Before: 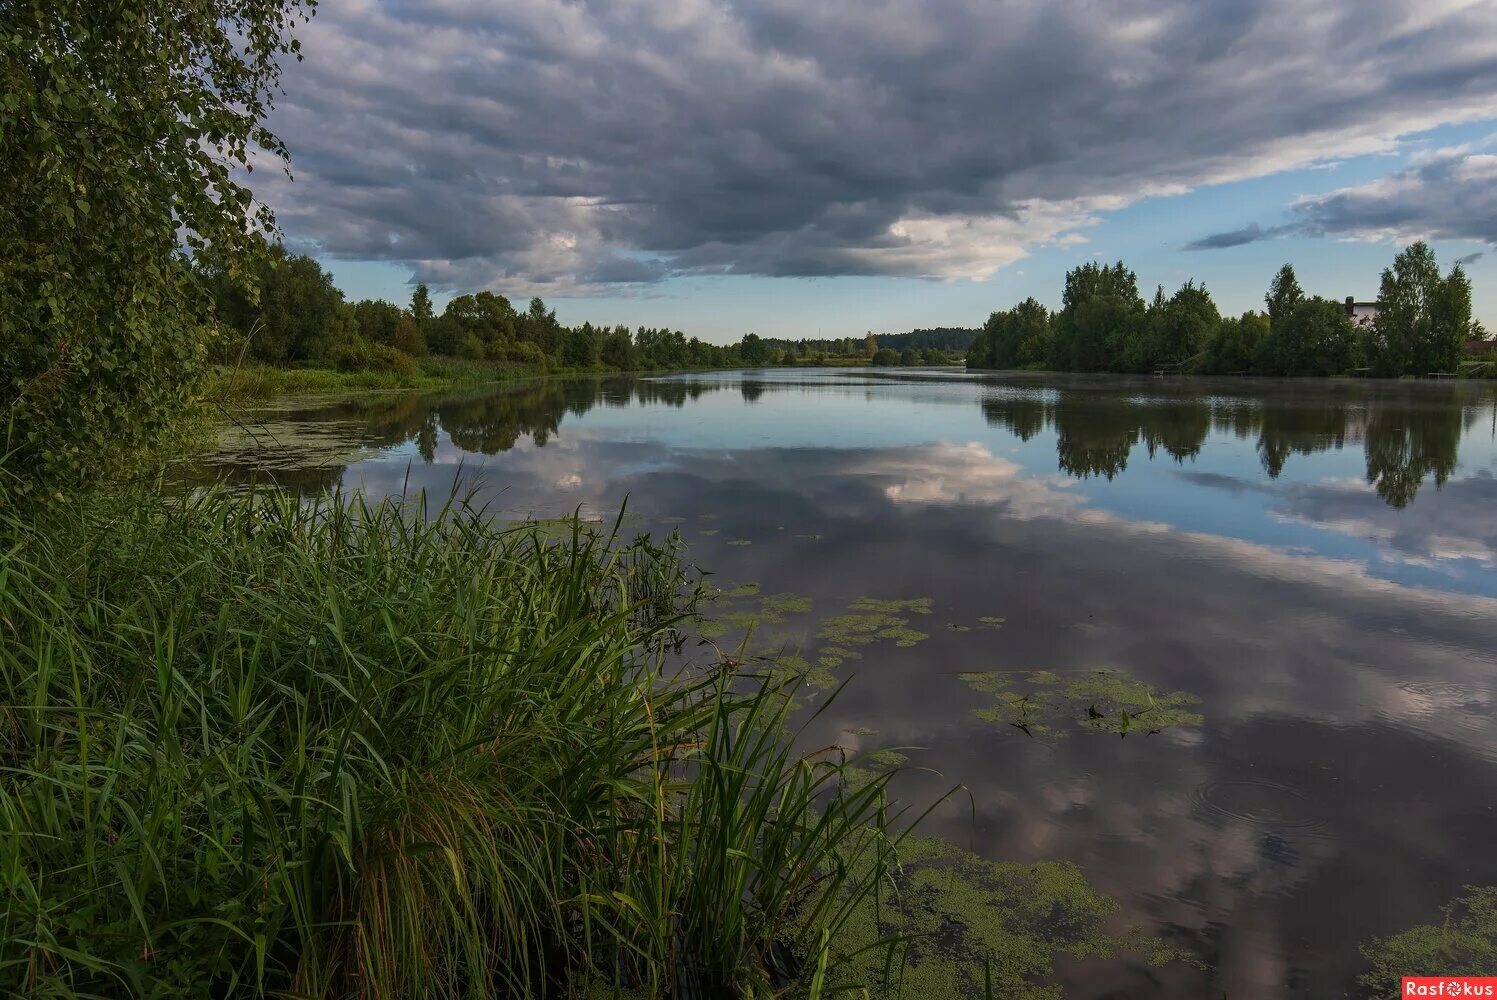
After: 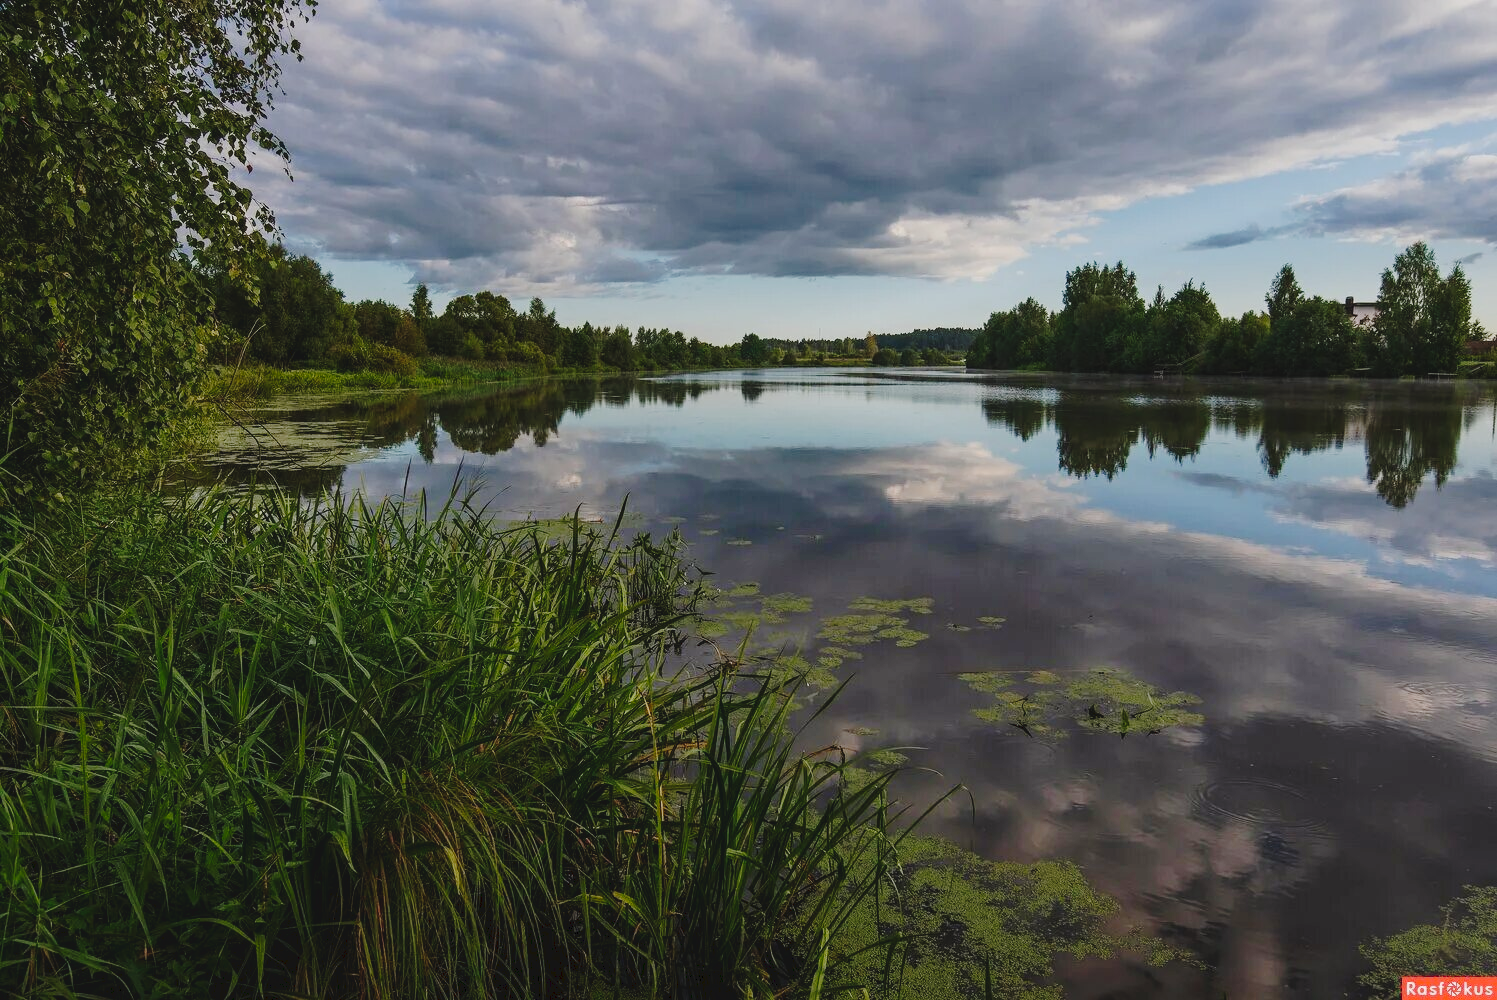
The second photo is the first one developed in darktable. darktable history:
tone curve: curves: ch0 [(0, 0) (0.003, 0.064) (0.011, 0.065) (0.025, 0.061) (0.044, 0.068) (0.069, 0.083) (0.1, 0.102) (0.136, 0.126) (0.177, 0.172) (0.224, 0.225) (0.277, 0.306) (0.335, 0.397) (0.399, 0.483) (0.468, 0.56) (0.543, 0.634) (0.623, 0.708) (0.709, 0.77) (0.801, 0.832) (0.898, 0.899) (1, 1)], preserve colors none
